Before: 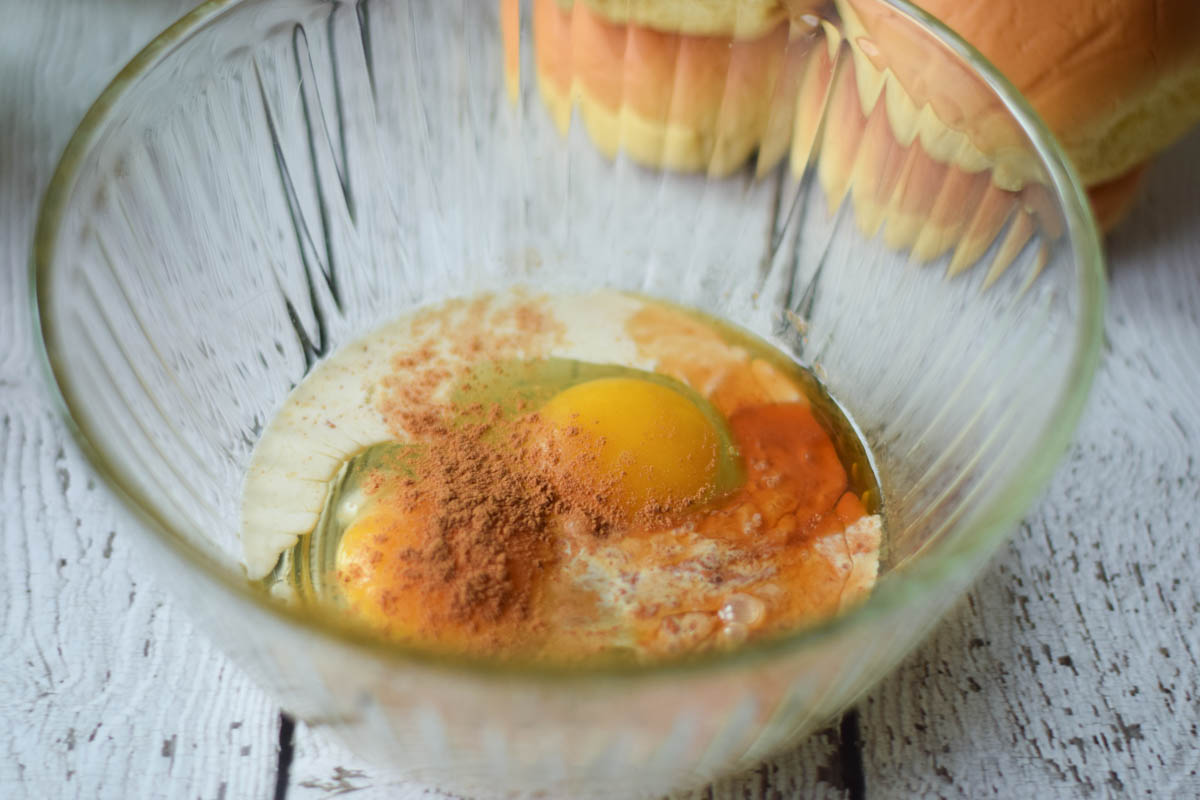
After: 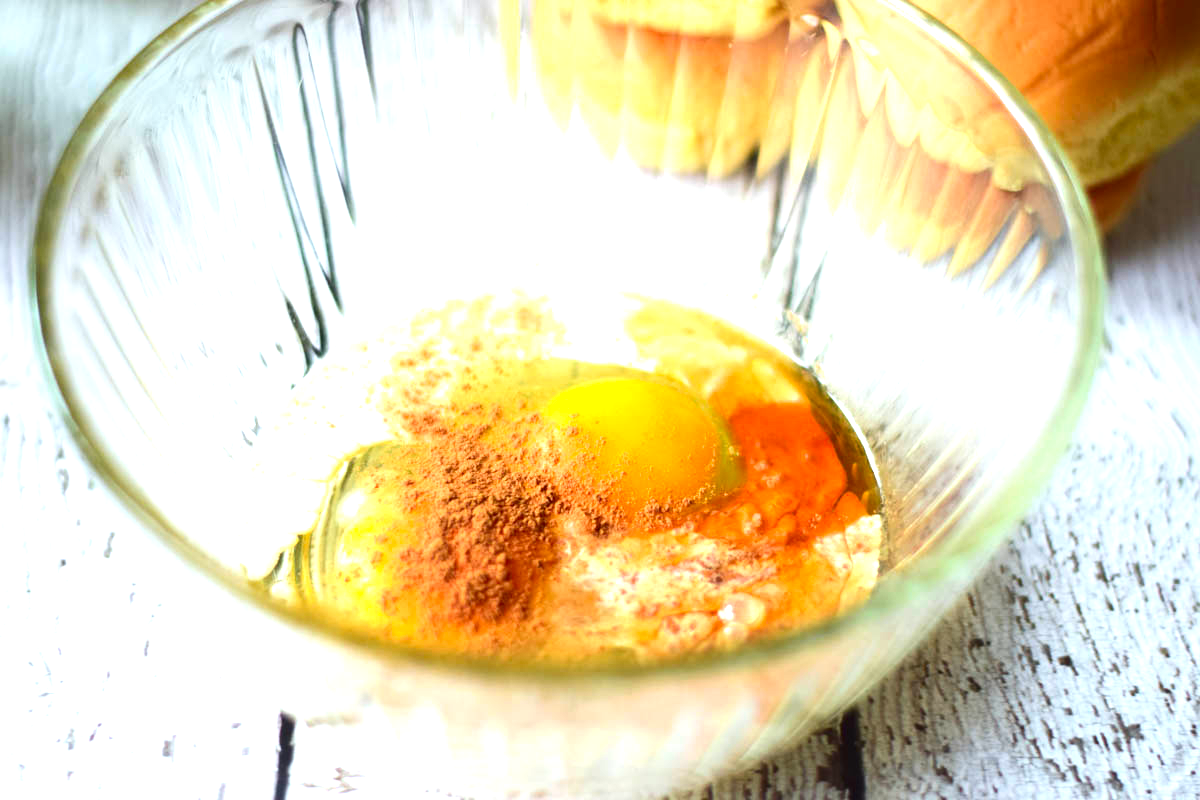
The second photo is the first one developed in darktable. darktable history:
contrast brightness saturation: contrast 0.121, brightness -0.122, saturation 0.197
exposure: black level correction 0, exposure 1.37 EV, compensate highlight preservation false
